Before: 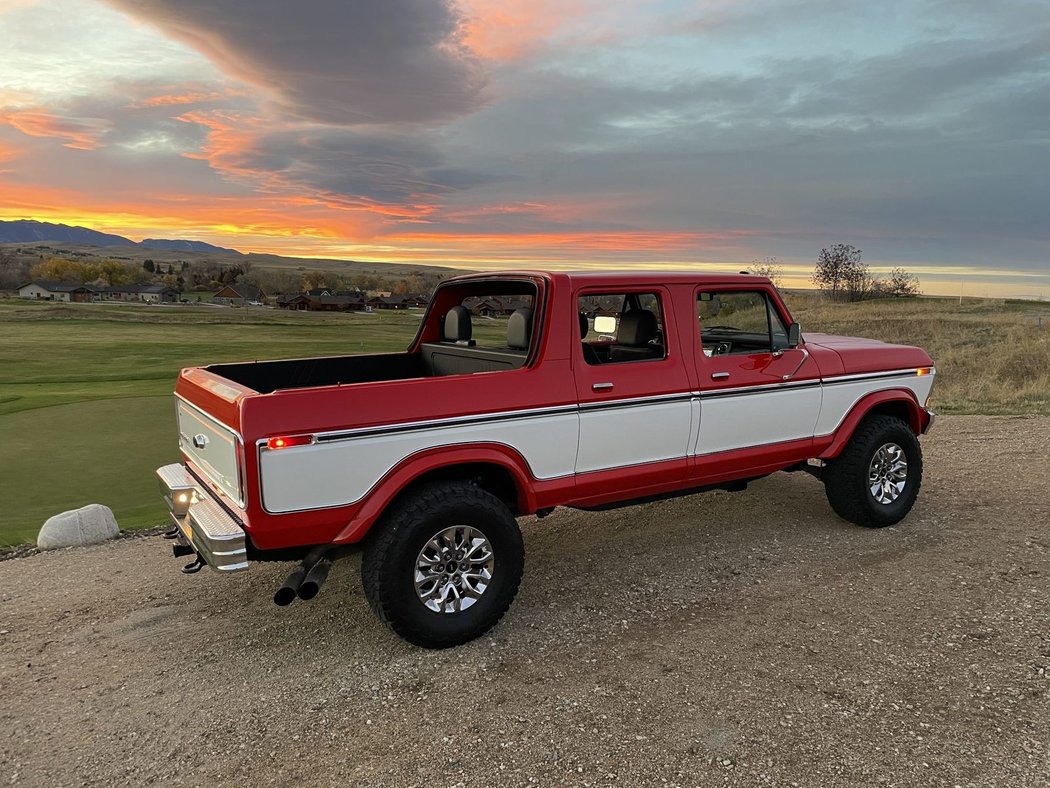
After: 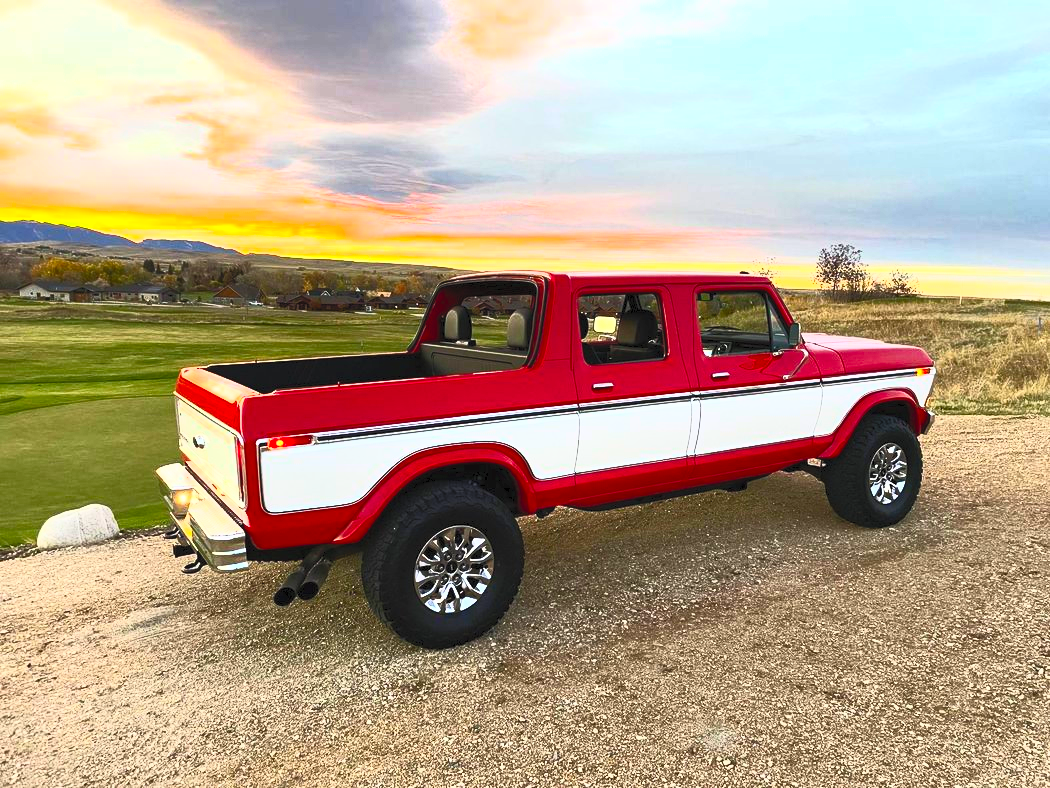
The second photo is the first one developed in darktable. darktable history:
contrast brightness saturation: contrast 0.997, brightness 0.982, saturation 0.995
